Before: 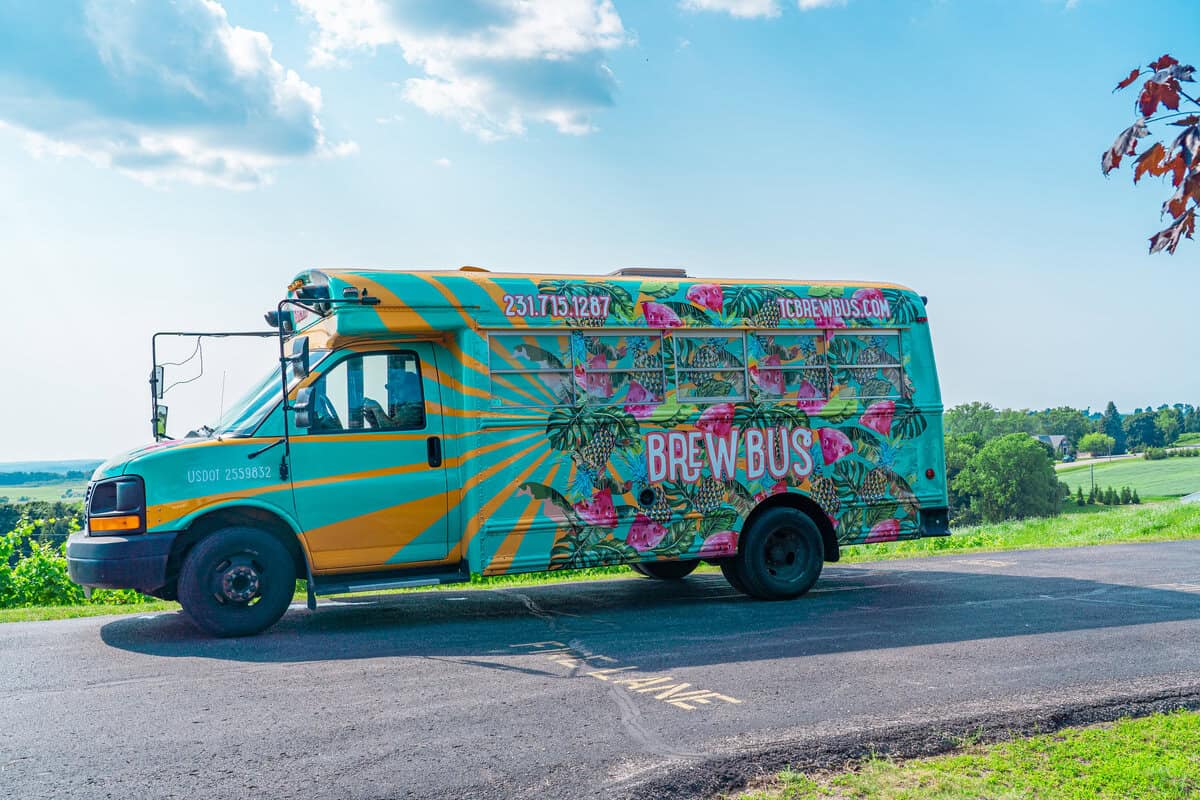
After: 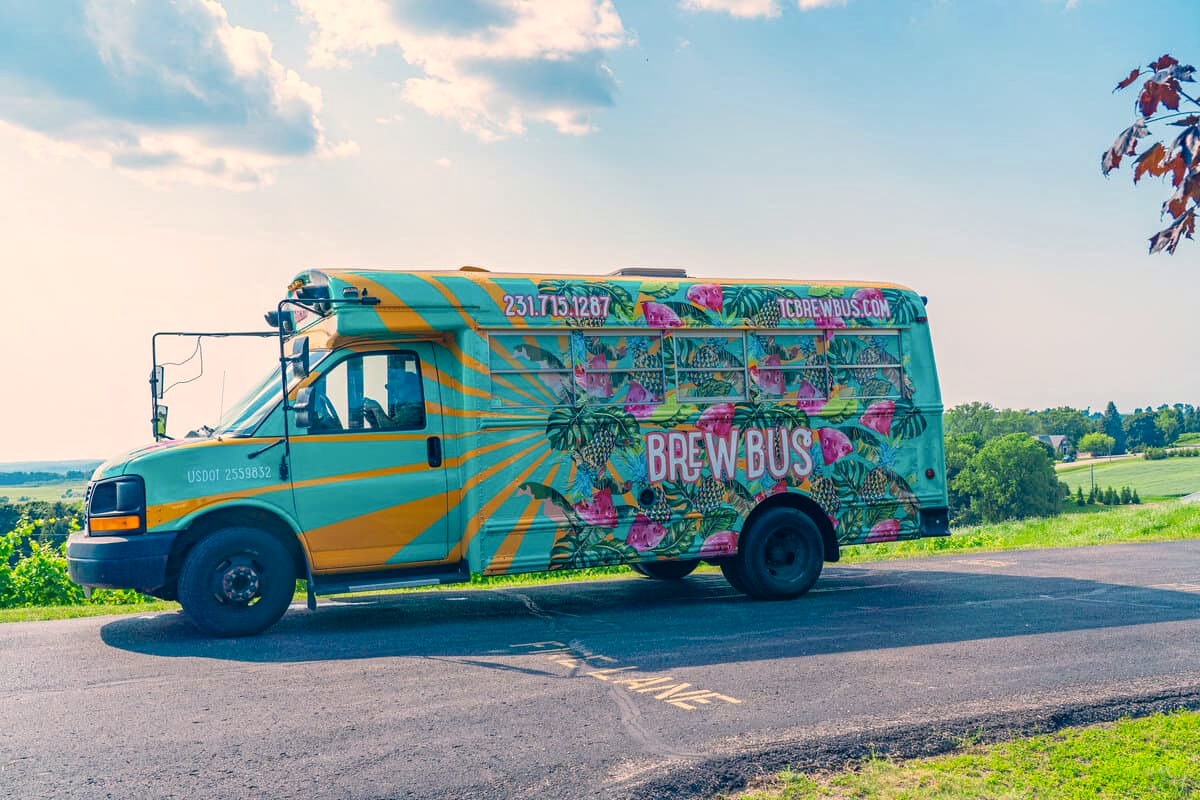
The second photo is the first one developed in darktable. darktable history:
color correction: highlights a* 10.3, highlights b* 14.65, shadows a* -9.66, shadows b* -14.92
tone equalizer: mask exposure compensation -0.487 EV
